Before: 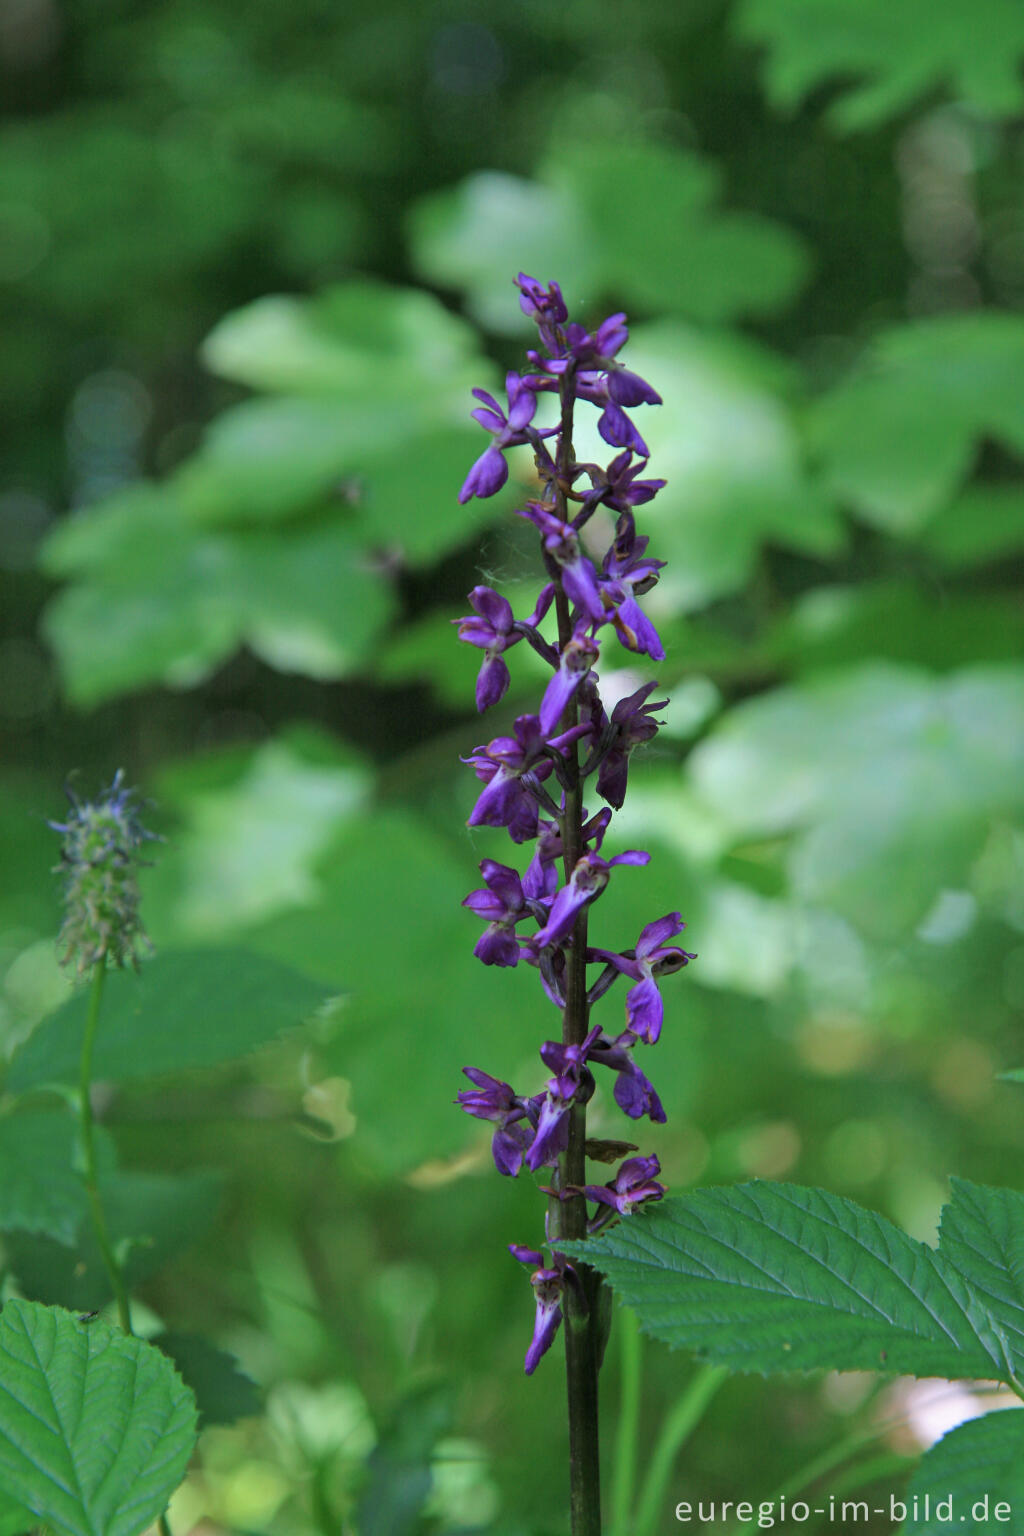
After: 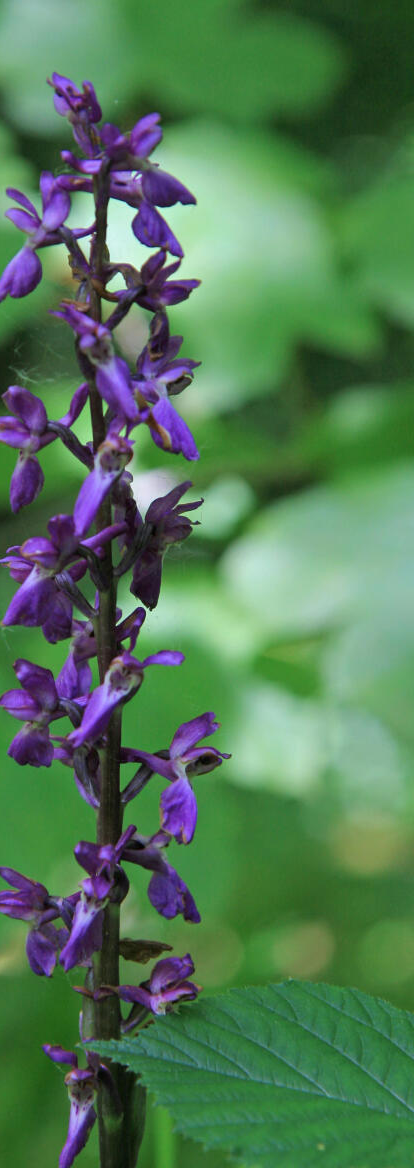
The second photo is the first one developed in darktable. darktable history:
crop: left 45.595%, top 13.04%, right 13.955%, bottom 9.992%
